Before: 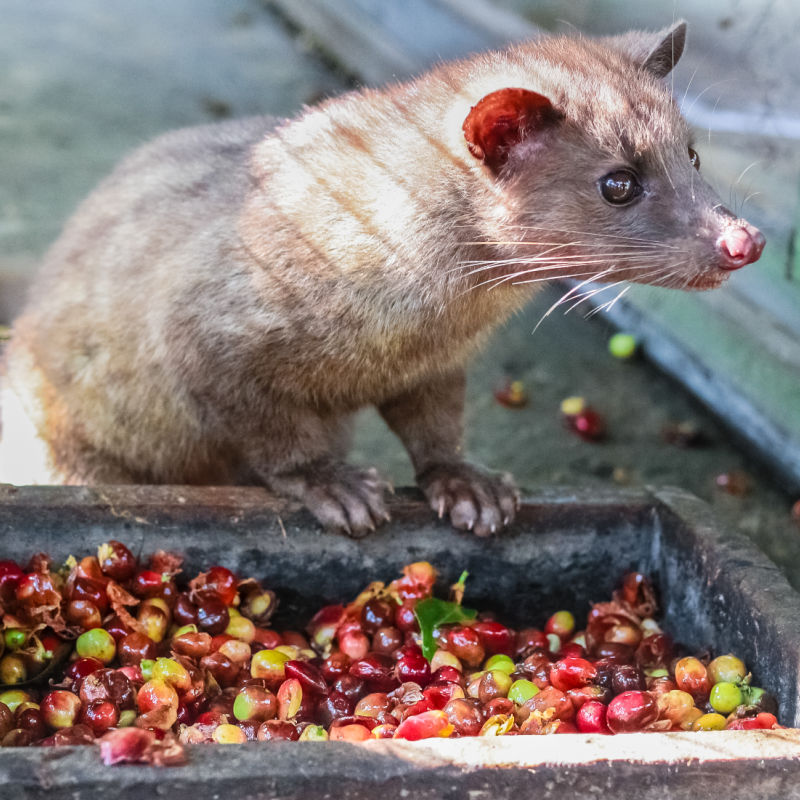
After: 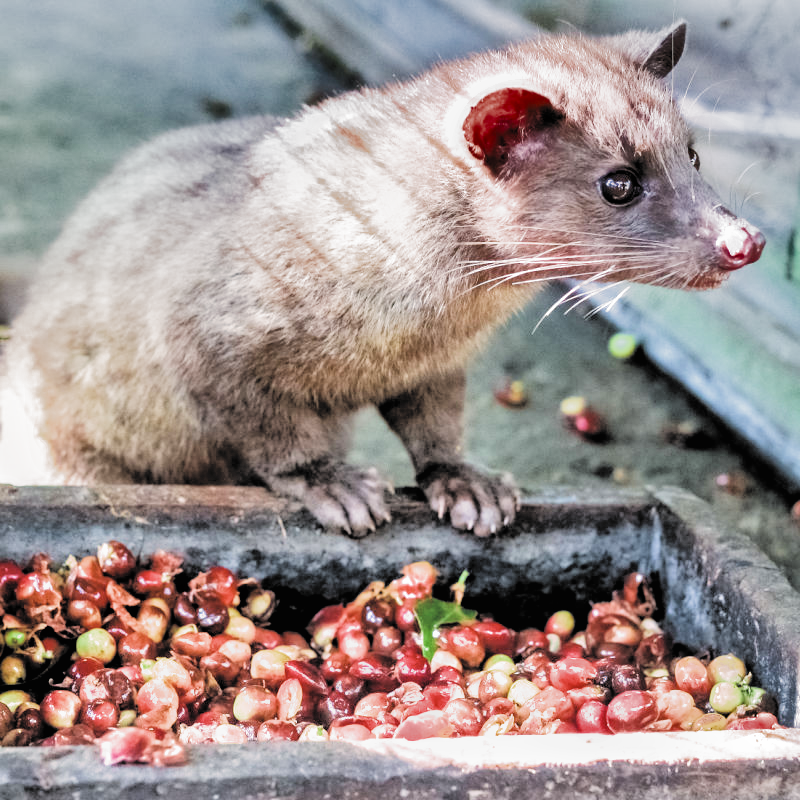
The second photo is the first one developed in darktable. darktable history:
exposure: exposure 0.773 EV, compensate highlight preservation false
contrast brightness saturation: contrast 0.141, brightness 0.228
filmic rgb: black relative exposure -3.42 EV, white relative exposure 3.45 EV, threshold -0.297 EV, transition 3.19 EV, structure ↔ texture 99.51%, hardness 2.36, contrast 1.103, add noise in highlights 0.001, color science v3 (2019), use custom middle-gray values true, iterations of high-quality reconstruction 10, contrast in highlights soft, enable highlight reconstruction true
shadows and highlights: white point adjustment 0.142, highlights -70.44, soften with gaussian
